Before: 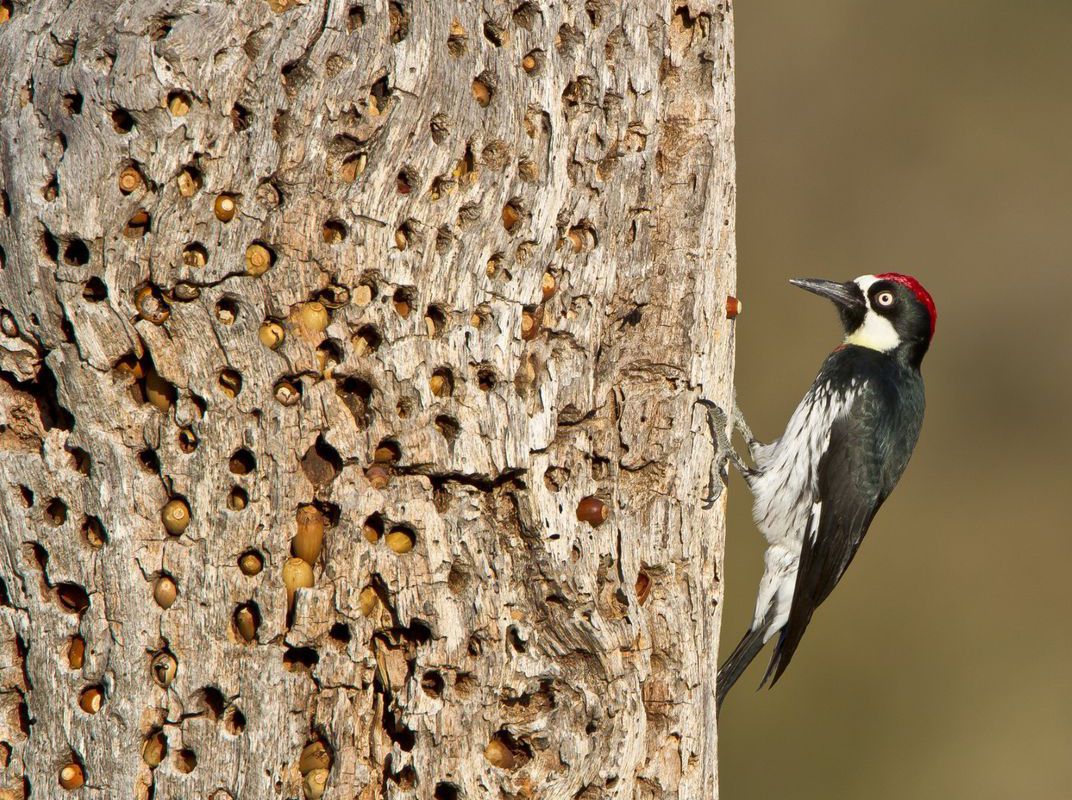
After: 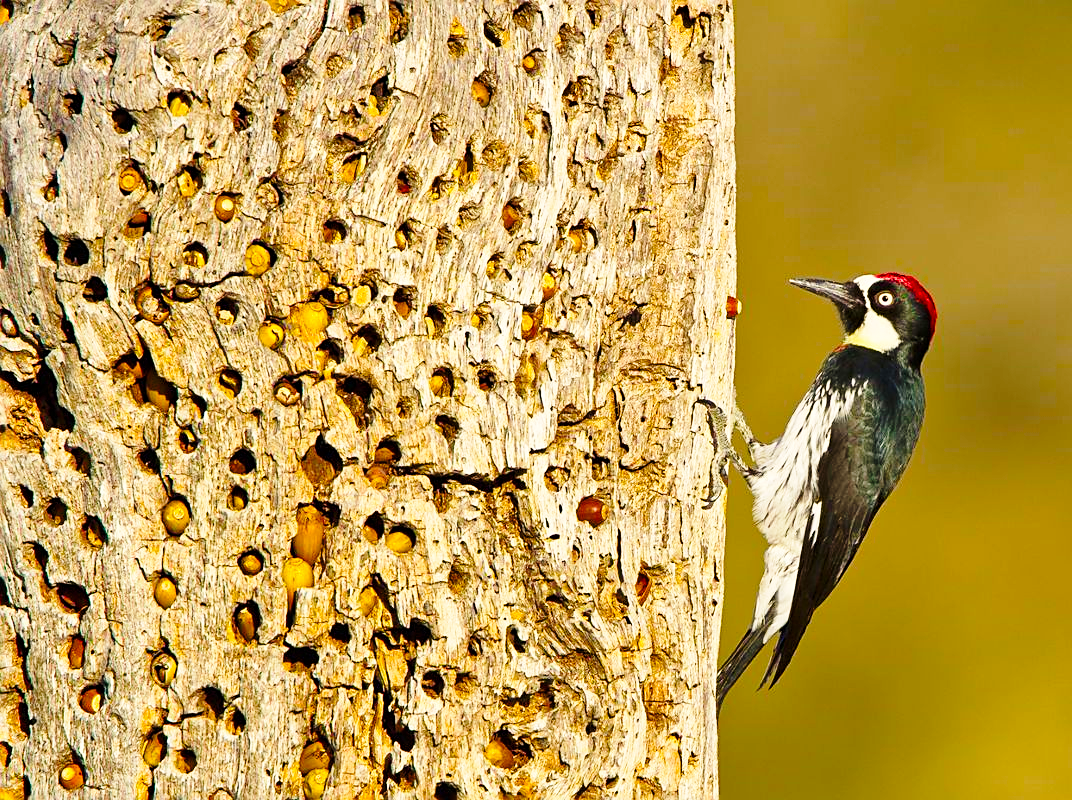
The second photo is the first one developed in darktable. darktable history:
sharpen: on, module defaults
color balance rgb: highlights gain › chroma 3.028%, highlights gain › hue 76.38°, perceptual saturation grading › global saturation 50.457%, global vibrance 15.081%
base curve: curves: ch0 [(0, 0) (0.028, 0.03) (0.121, 0.232) (0.46, 0.748) (0.859, 0.968) (1, 1)], preserve colors none
